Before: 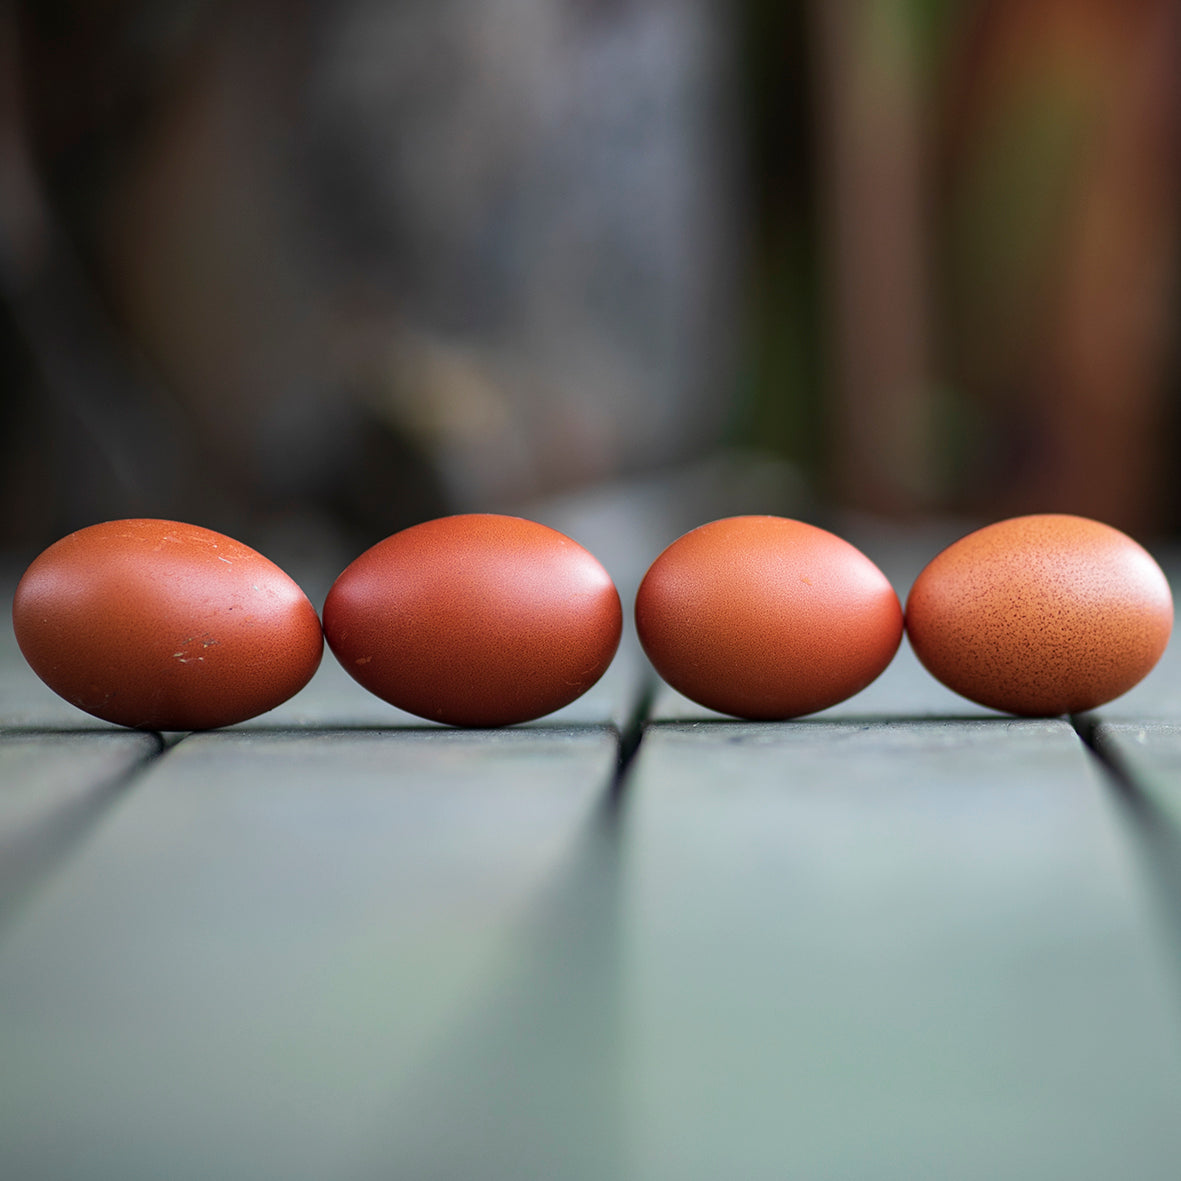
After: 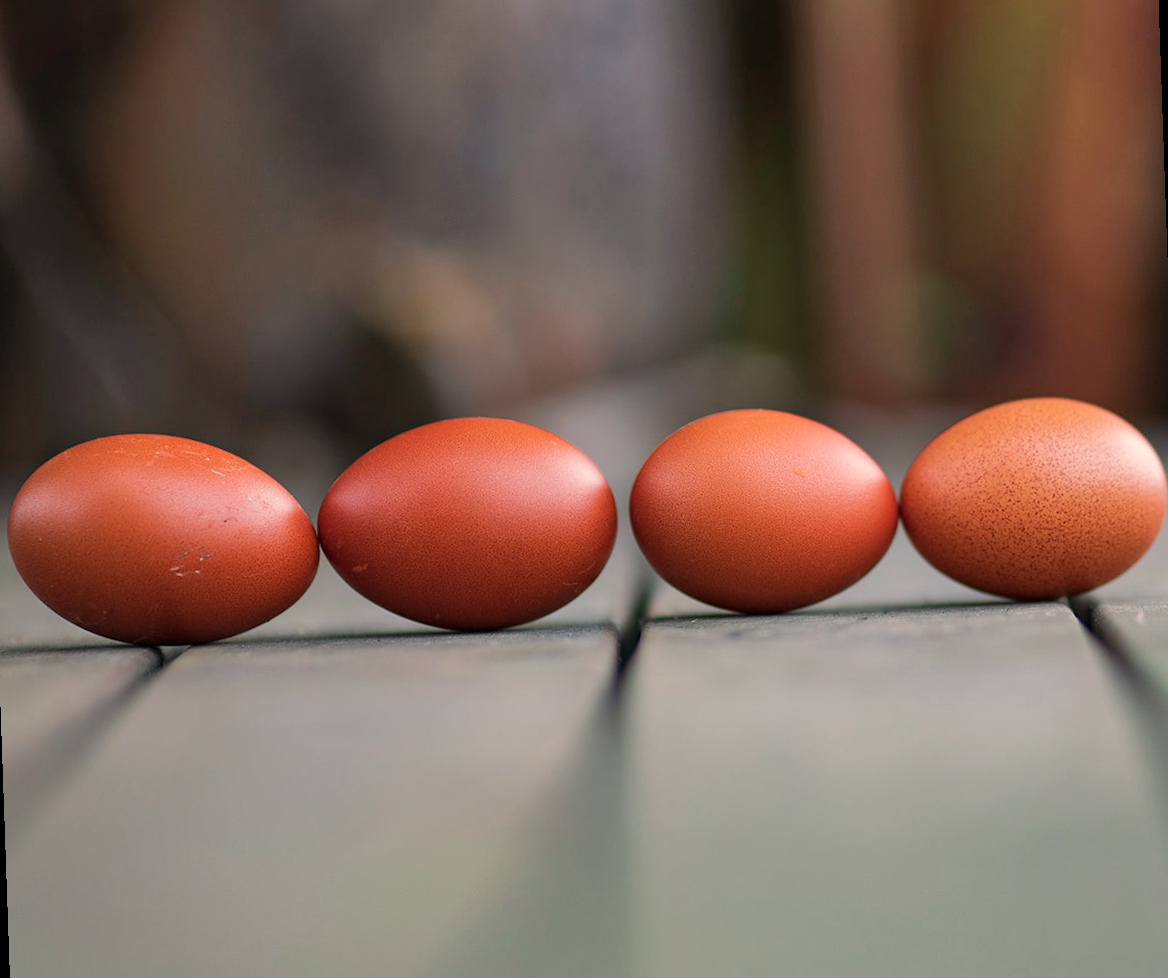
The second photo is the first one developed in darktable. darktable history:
white balance: red 1.127, blue 0.943
rotate and perspective: rotation -2°, crop left 0.022, crop right 0.978, crop top 0.049, crop bottom 0.951
shadows and highlights: radius 171.16, shadows 27, white point adjustment 3.13, highlights -67.95, soften with gaussian
crop and rotate: top 5.609%, bottom 5.609%
tone equalizer: -8 EV 0.25 EV, -7 EV 0.417 EV, -6 EV 0.417 EV, -5 EV 0.25 EV, -3 EV -0.25 EV, -2 EV -0.417 EV, -1 EV -0.417 EV, +0 EV -0.25 EV, edges refinement/feathering 500, mask exposure compensation -1.57 EV, preserve details guided filter
